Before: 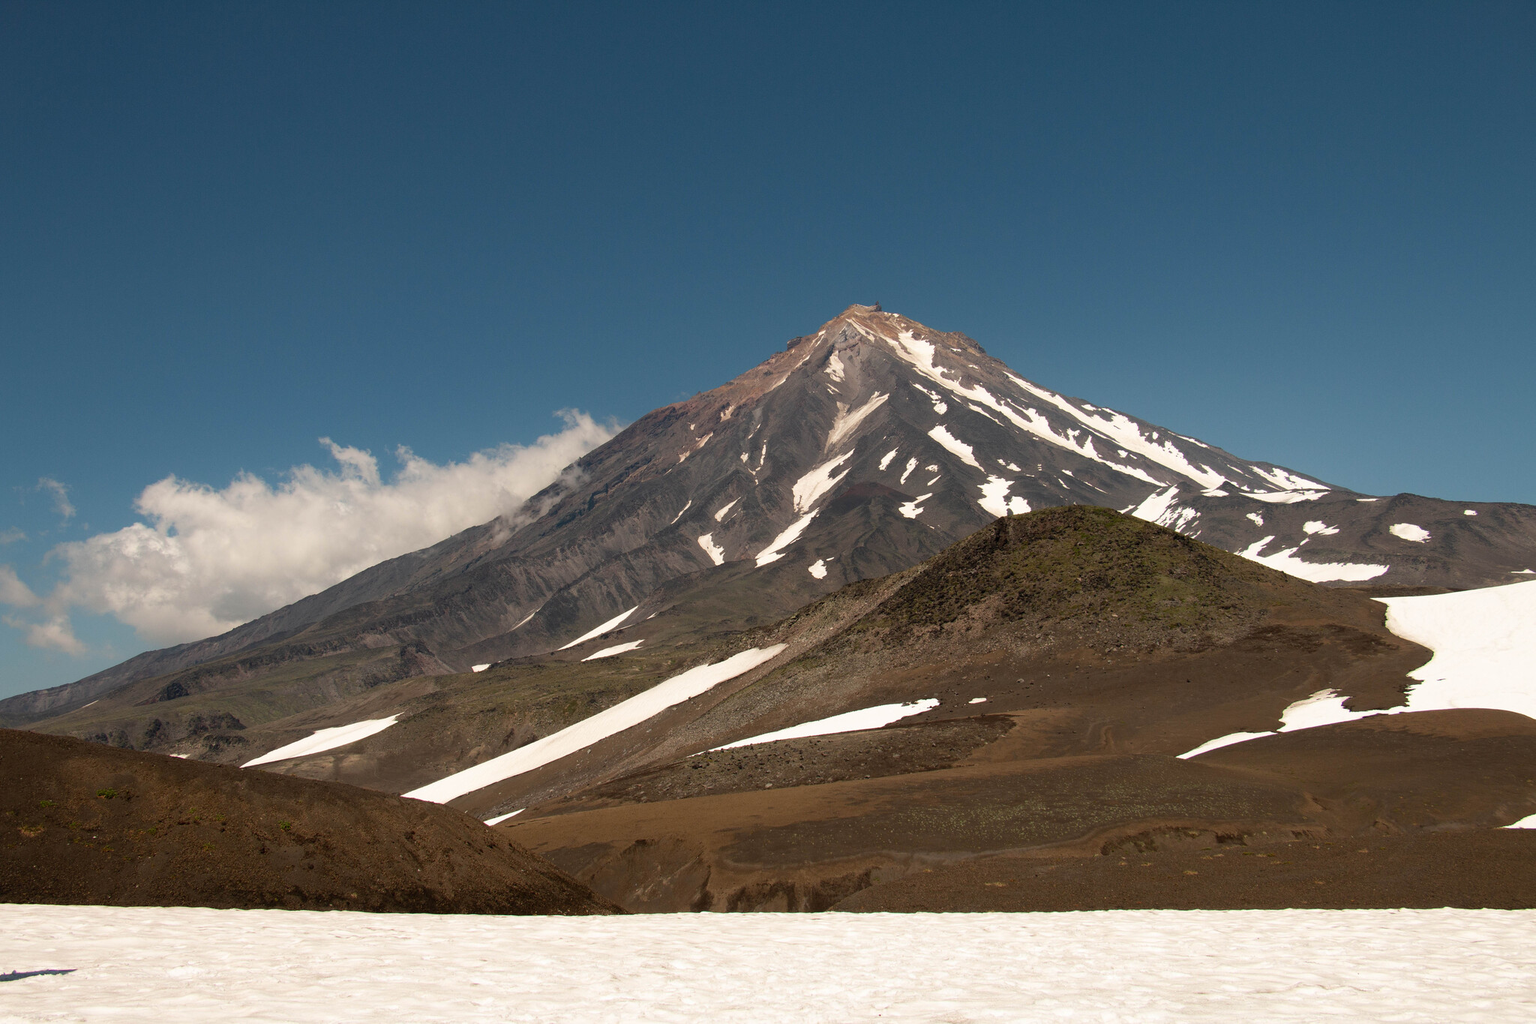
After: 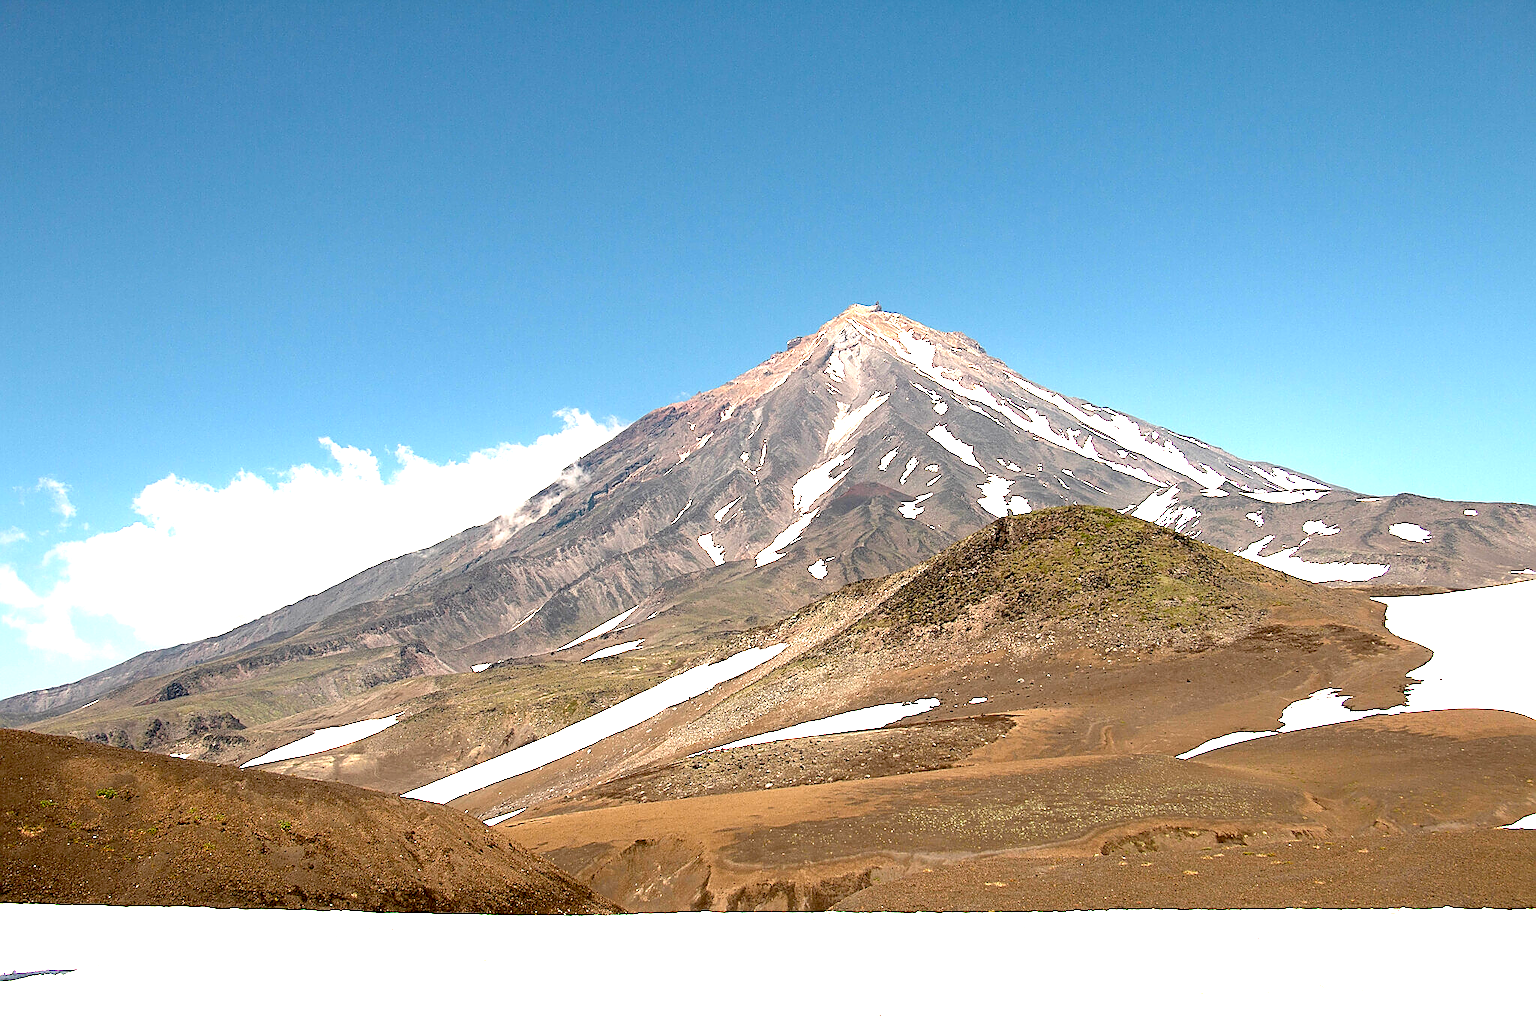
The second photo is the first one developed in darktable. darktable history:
sharpen: radius 1.348, amount 1.244, threshold 0.672
exposure: black level correction 0.006, exposure 2.062 EV, compensate highlight preservation false
